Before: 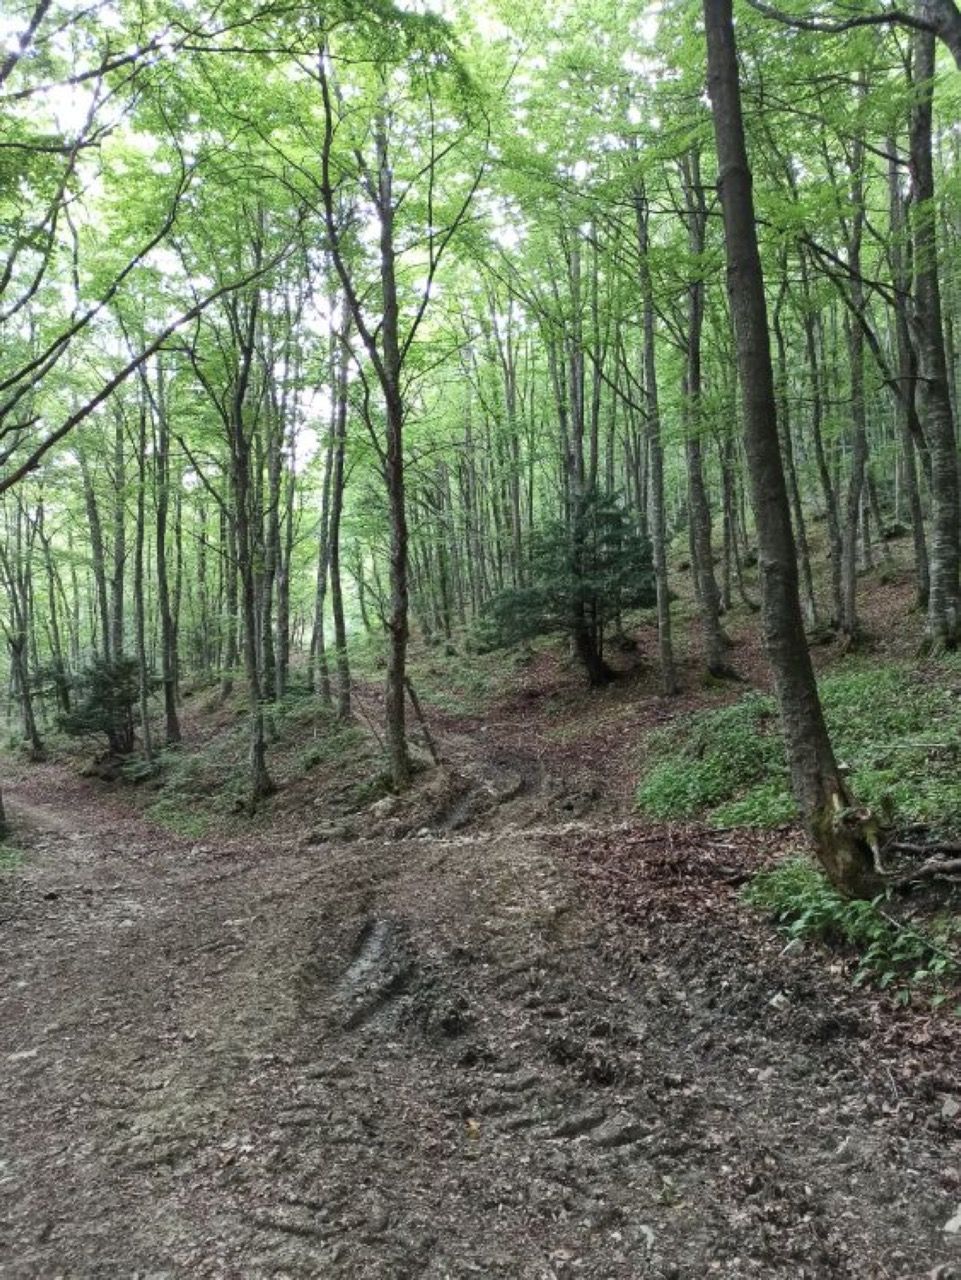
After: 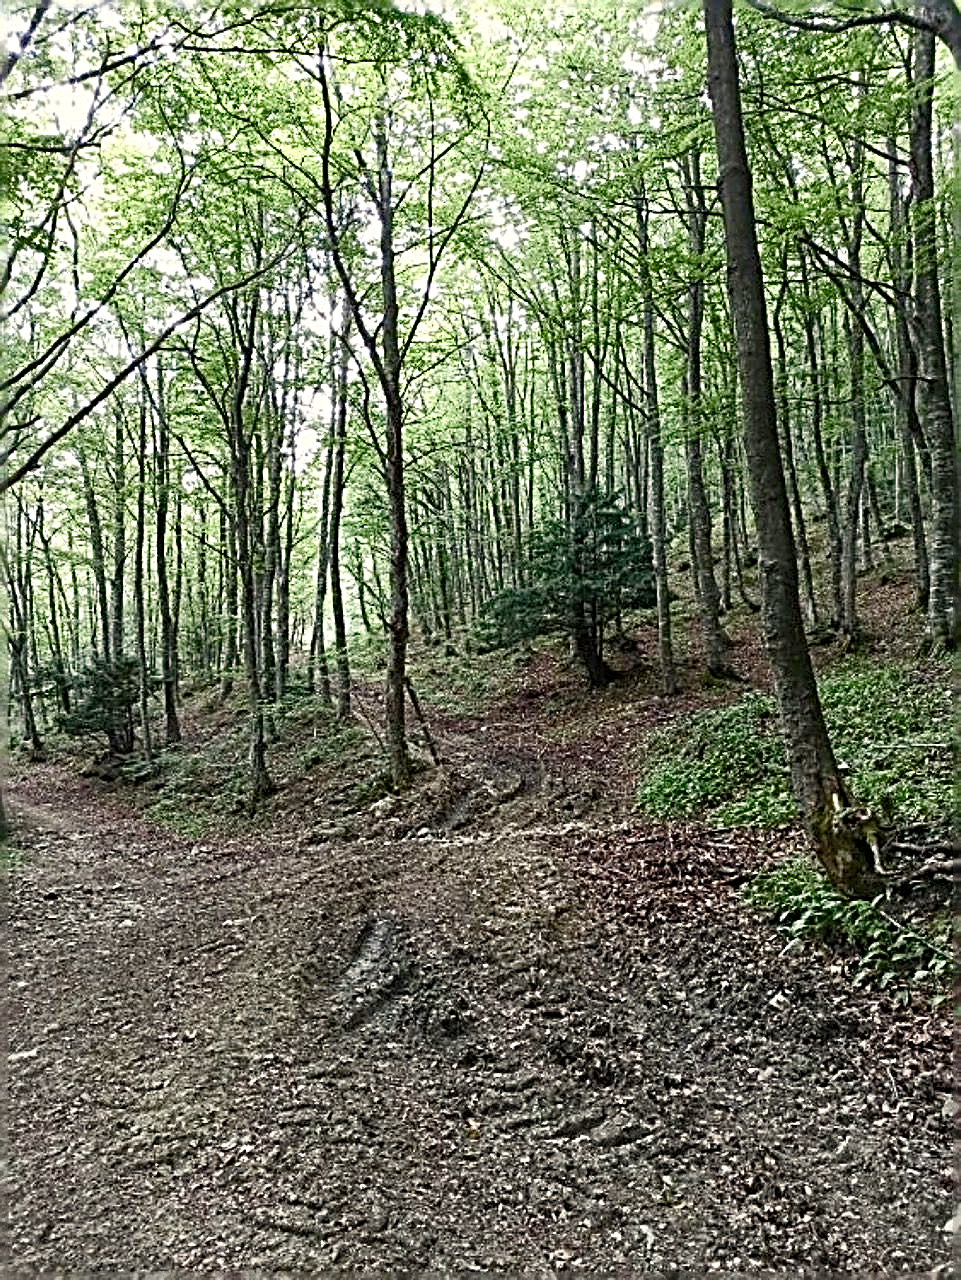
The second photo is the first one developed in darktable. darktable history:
color balance rgb: highlights gain › chroma 3.03%, highlights gain › hue 78.42°, perceptual saturation grading › global saturation 20%, perceptual saturation grading › highlights -49.01%, perceptual saturation grading › shadows 24.49%, saturation formula JzAzBz (2021)
sharpen: radius 3.149, amount 1.724
tone equalizer: edges refinement/feathering 500, mask exposure compensation -1.57 EV, preserve details no
